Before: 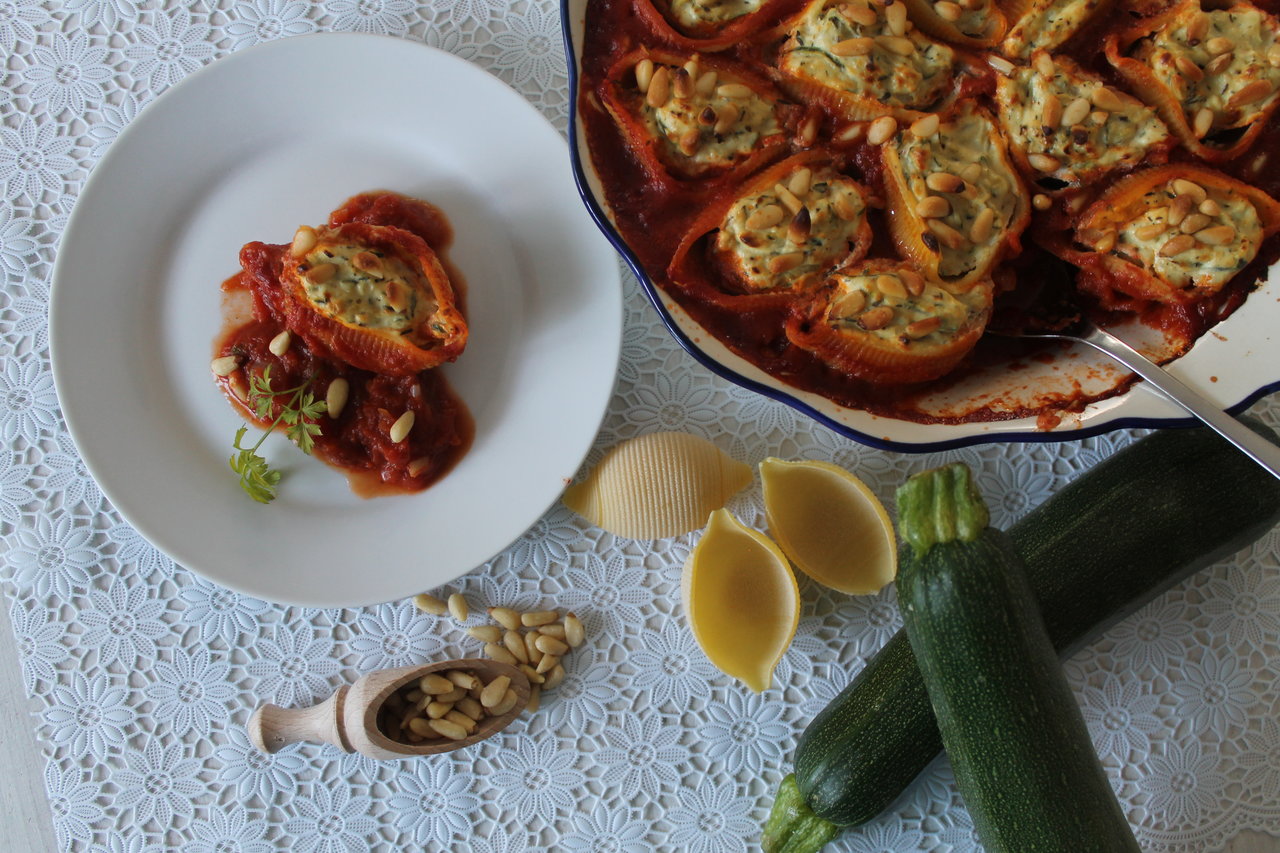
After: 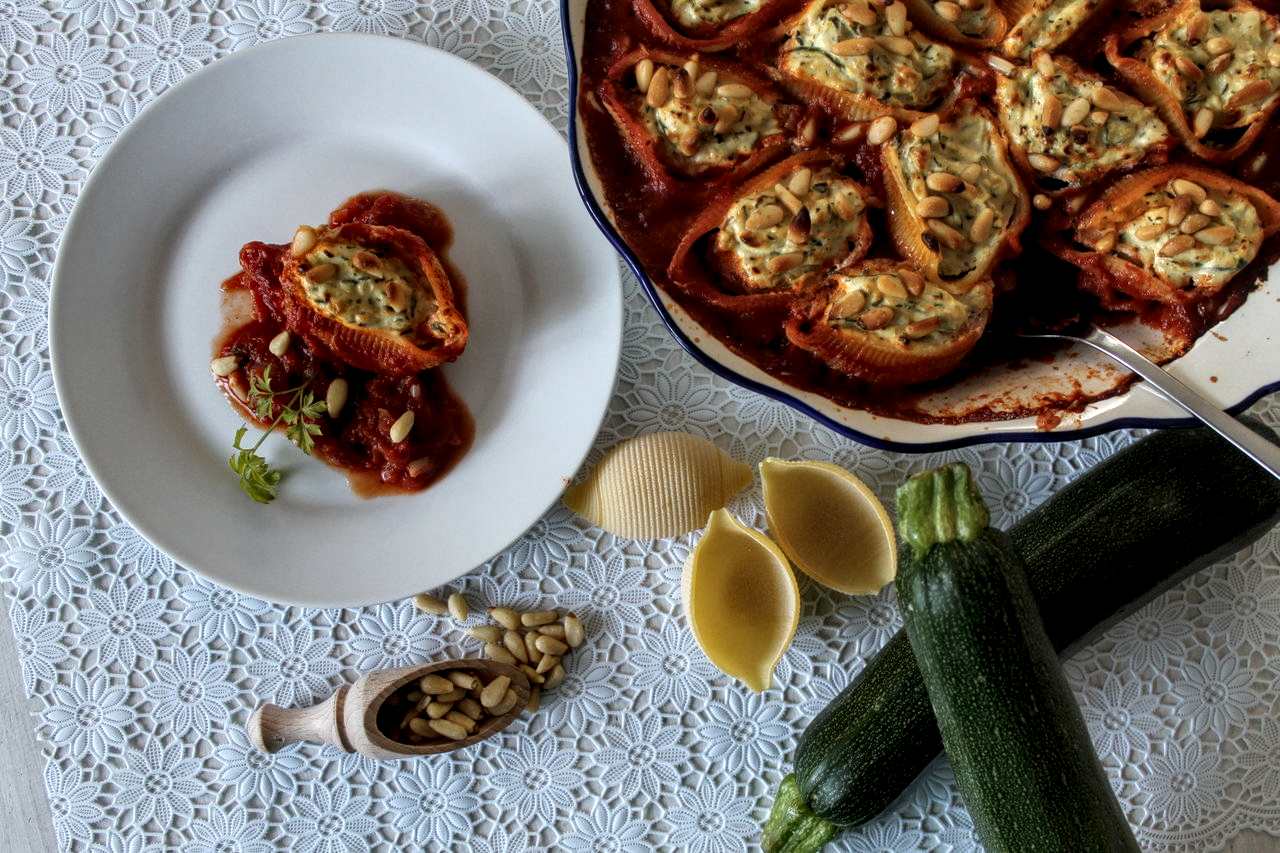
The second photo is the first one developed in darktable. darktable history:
local contrast: highlights 77%, shadows 56%, detail 173%, midtone range 0.427
